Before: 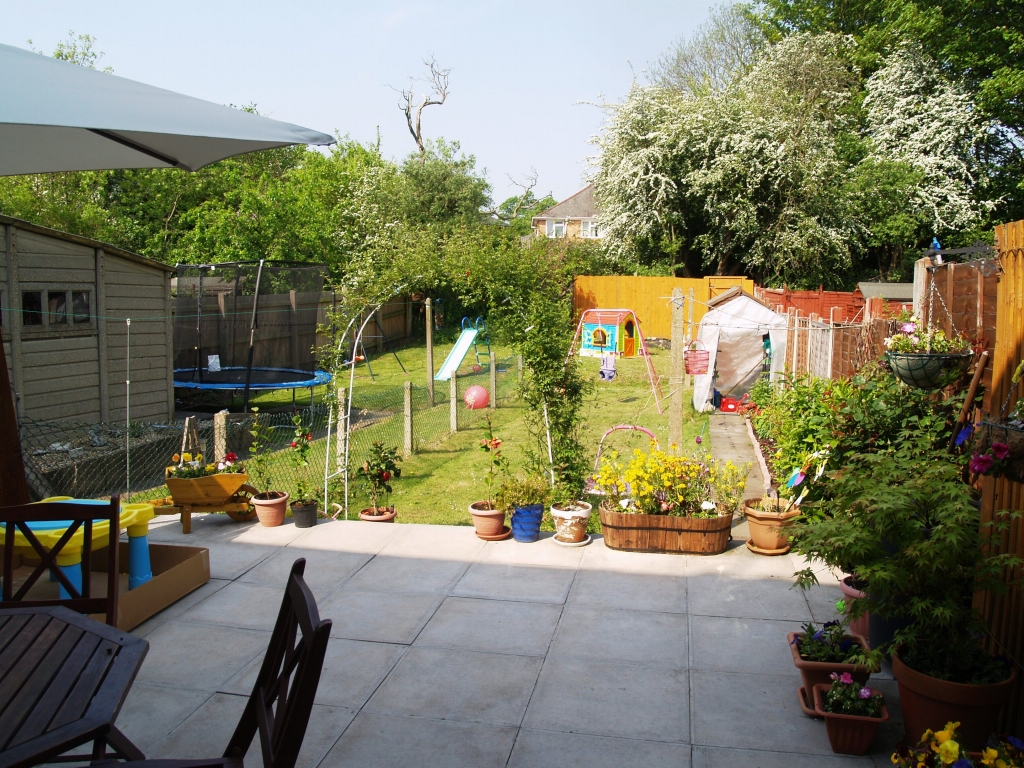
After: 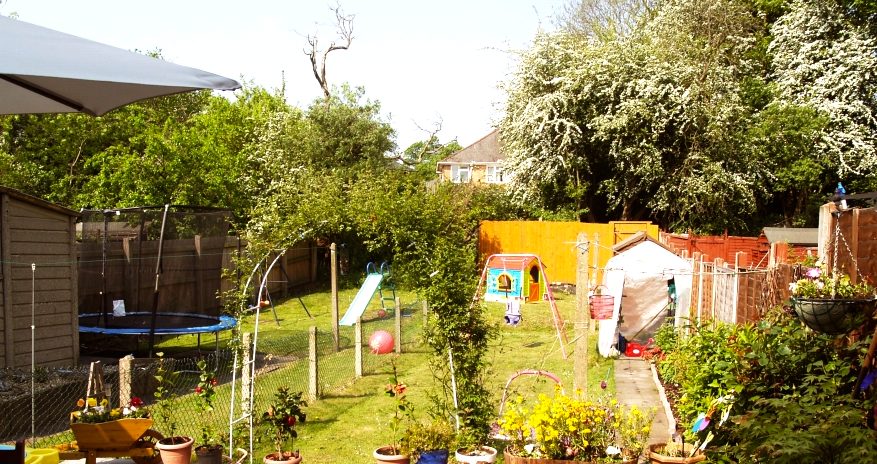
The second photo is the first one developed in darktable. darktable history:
crop and rotate: left 9.345%, top 7.22%, right 4.982%, bottom 32.331%
tone equalizer: -8 EV -0.417 EV, -7 EV -0.389 EV, -6 EV -0.333 EV, -5 EV -0.222 EV, -3 EV 0.222 EV, -2 EV 0.333 EV, -1 EV 0.389 EV, +0 EV 0.417 EV, edges refinement/feathering 500, mask exposure compensation -1.57 EV, preserve details no
rgb levels: mode RGB, independent channels, levels [[0, 0.5, 1], [0, 0.521, 1], [0, 0.536, 1]]
